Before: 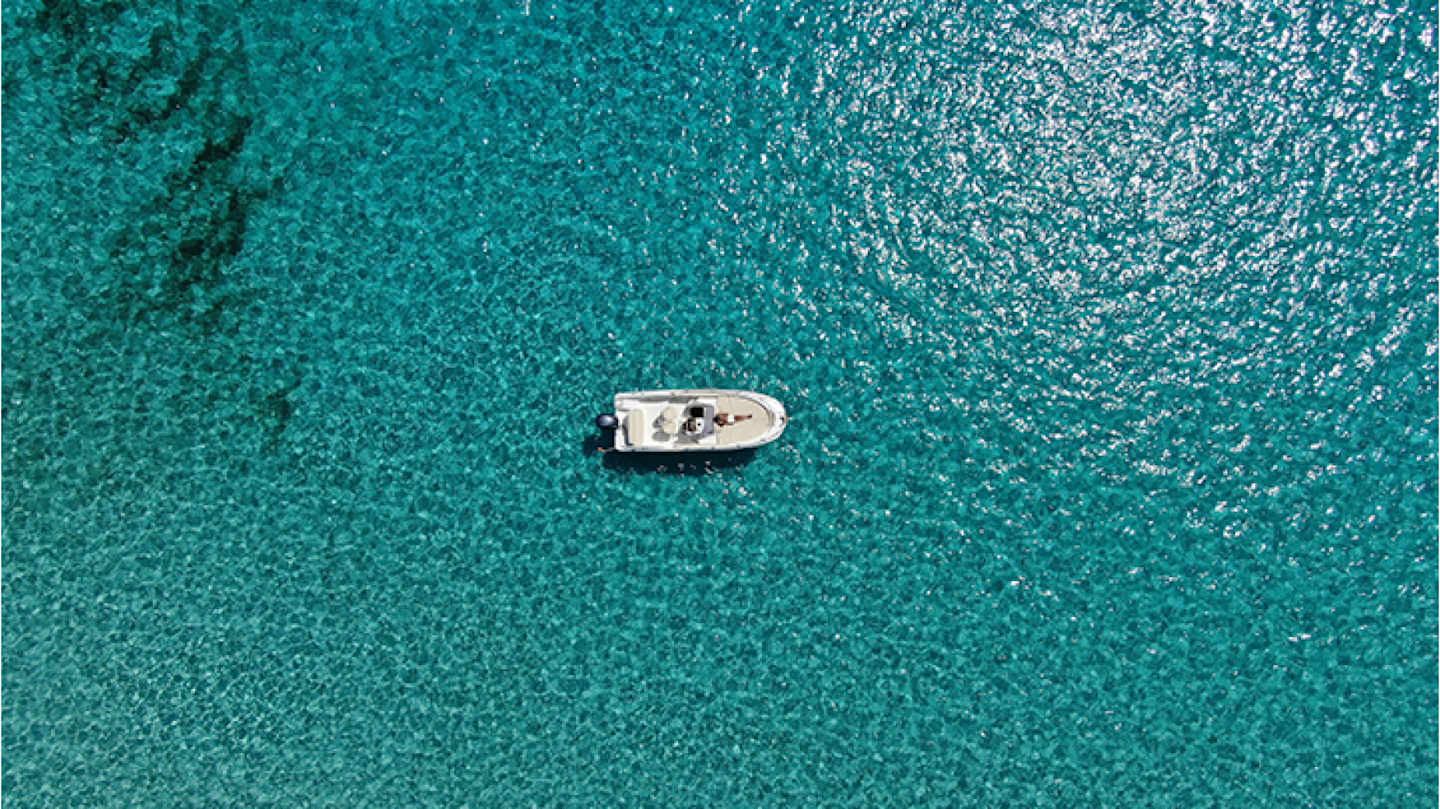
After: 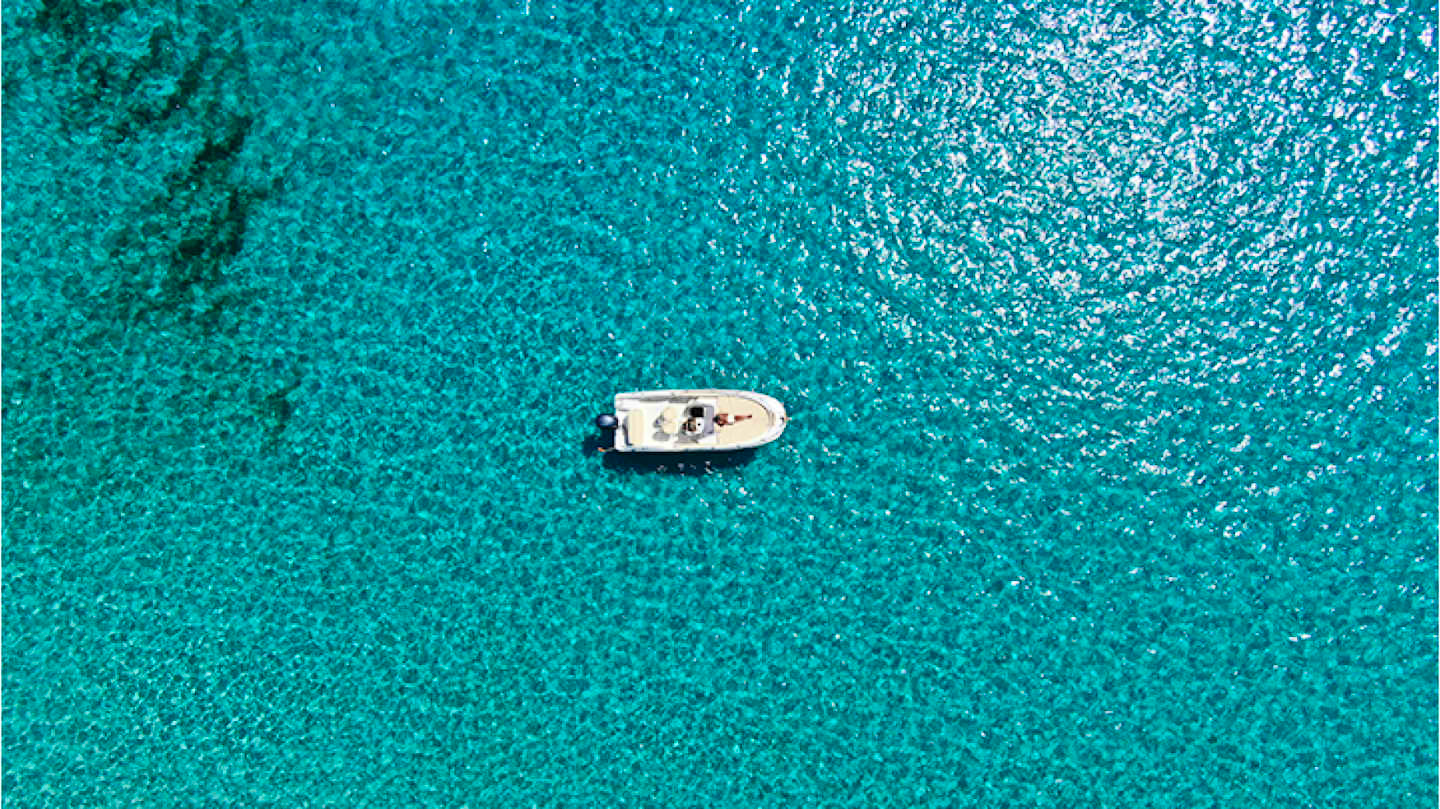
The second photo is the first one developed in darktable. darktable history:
color zones: curves: ch0 [(0, 0.613) (0.01, 0.613) (0.245, 0.448) (0.498, 0.529) (0.642, 0.665) (0.879, 0.777) (0.99, 0.613)]; ch1 [(0, 0) (0.143, 0) (0.286, 0) (0.429, 0) (0.571, 0) (0.714, 0) (0.857, 0)], mix -131.09%
contrast brightness saturation: contrast 0.2, brightness 0.16, saturation 0.22
